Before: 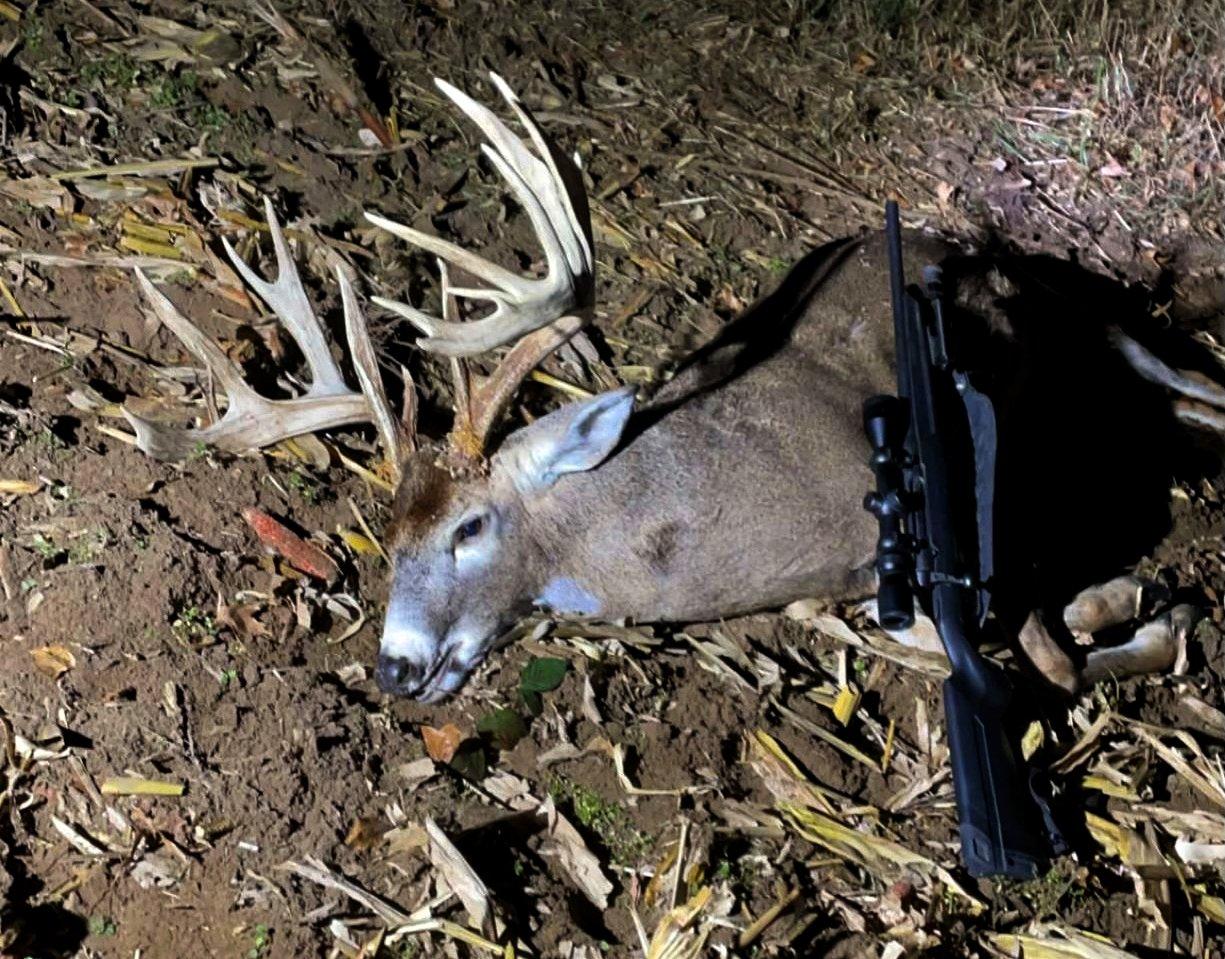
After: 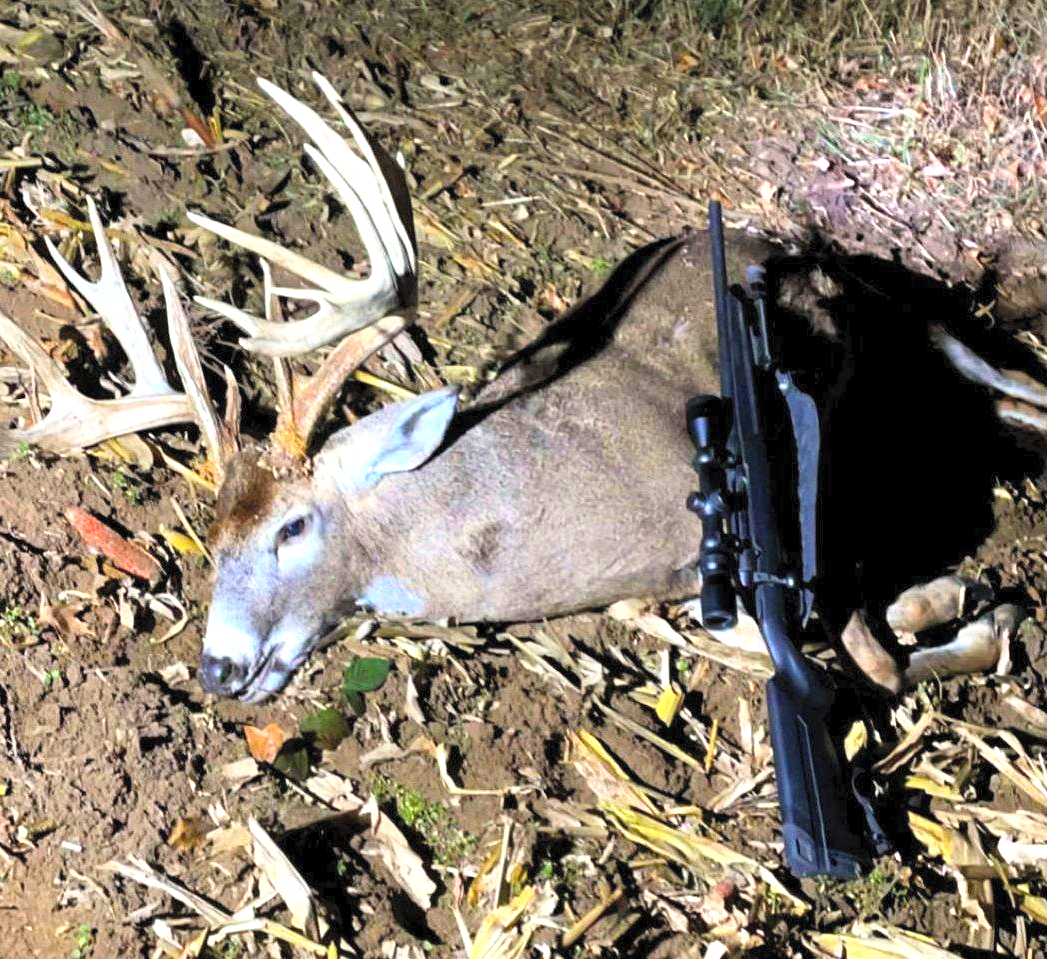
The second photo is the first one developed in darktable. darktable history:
color balance rgb: shadows lift › luminance -9.954%, power › hue 214.34°, perceptual saturation grading › global saturation 0.006%, perceptual saturation grading › highlights -24.962%, perceptual saturation grading › shadows 29.444%, perceptual brilliance grading › global brilliance 24.208%
crop and rotate: left 14.523%
contrast brightness saturation: contrast 0.1, brightness 0.316, saturation 0.147
